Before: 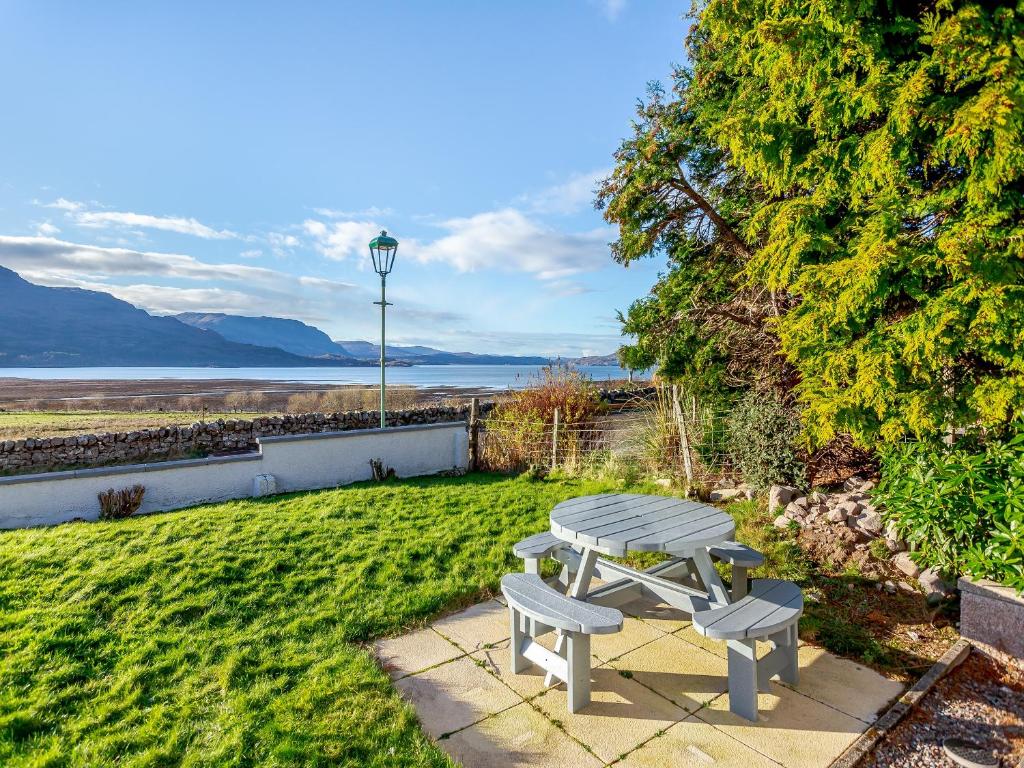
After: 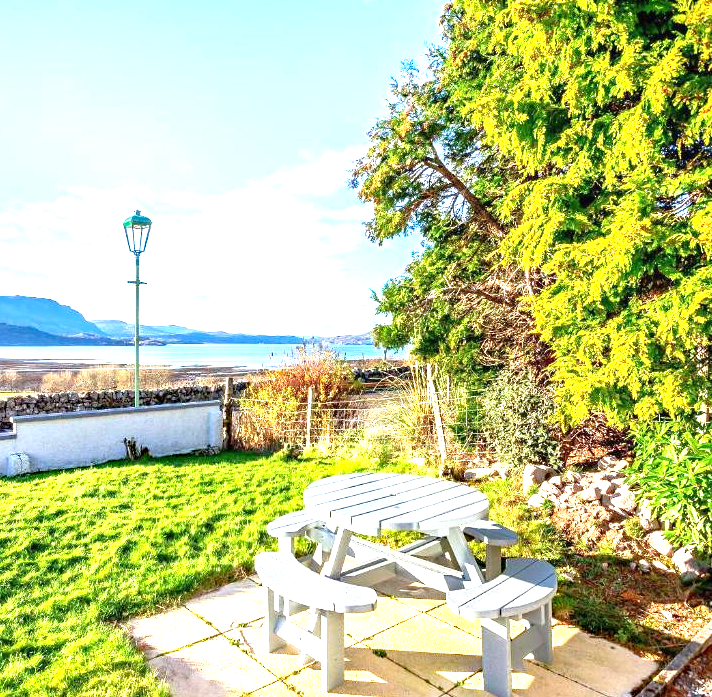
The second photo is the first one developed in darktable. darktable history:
haze removal: compatibility mode true, adaptive false
exposure: black level correction 0, exposure 1.625 EV, compensate exposure bias true, compensate highlight preservation false
crop and rotate: left 24.034%, top 2.838%, right 6.406%, bottom 6.299%
